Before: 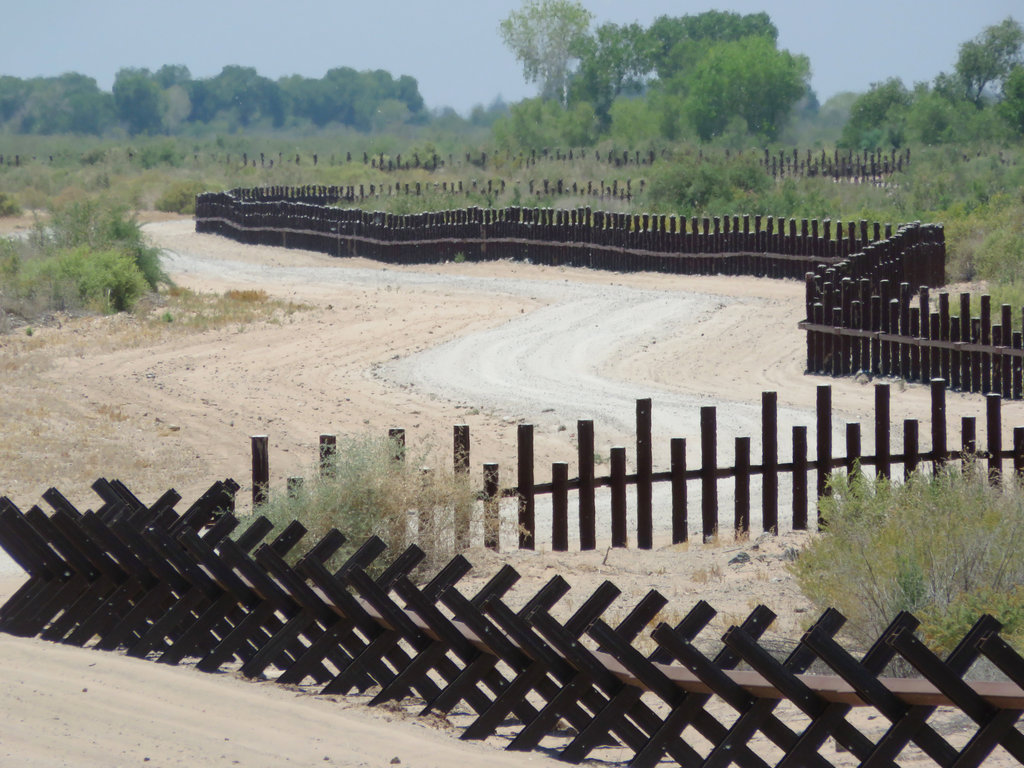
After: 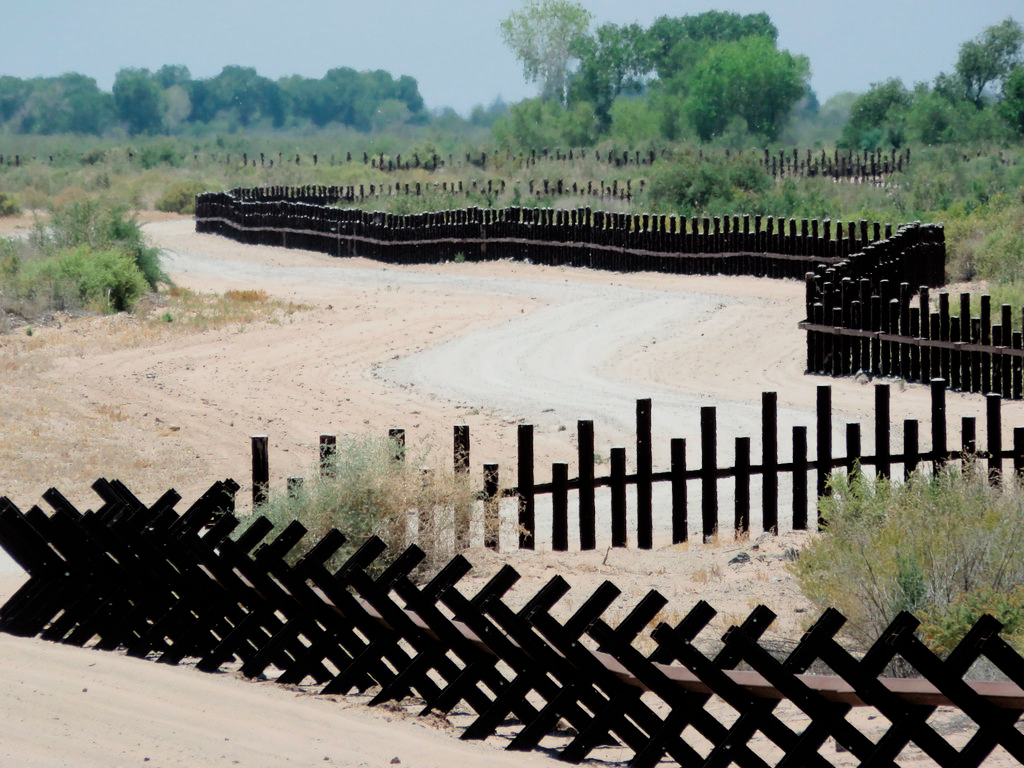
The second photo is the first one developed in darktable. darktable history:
filmic rgb: black relative exposure -5.04 EV, white relative exposure 3.52 EV, hardness 3.19, contrast 1.39, highlights saturation mix -29.68%
